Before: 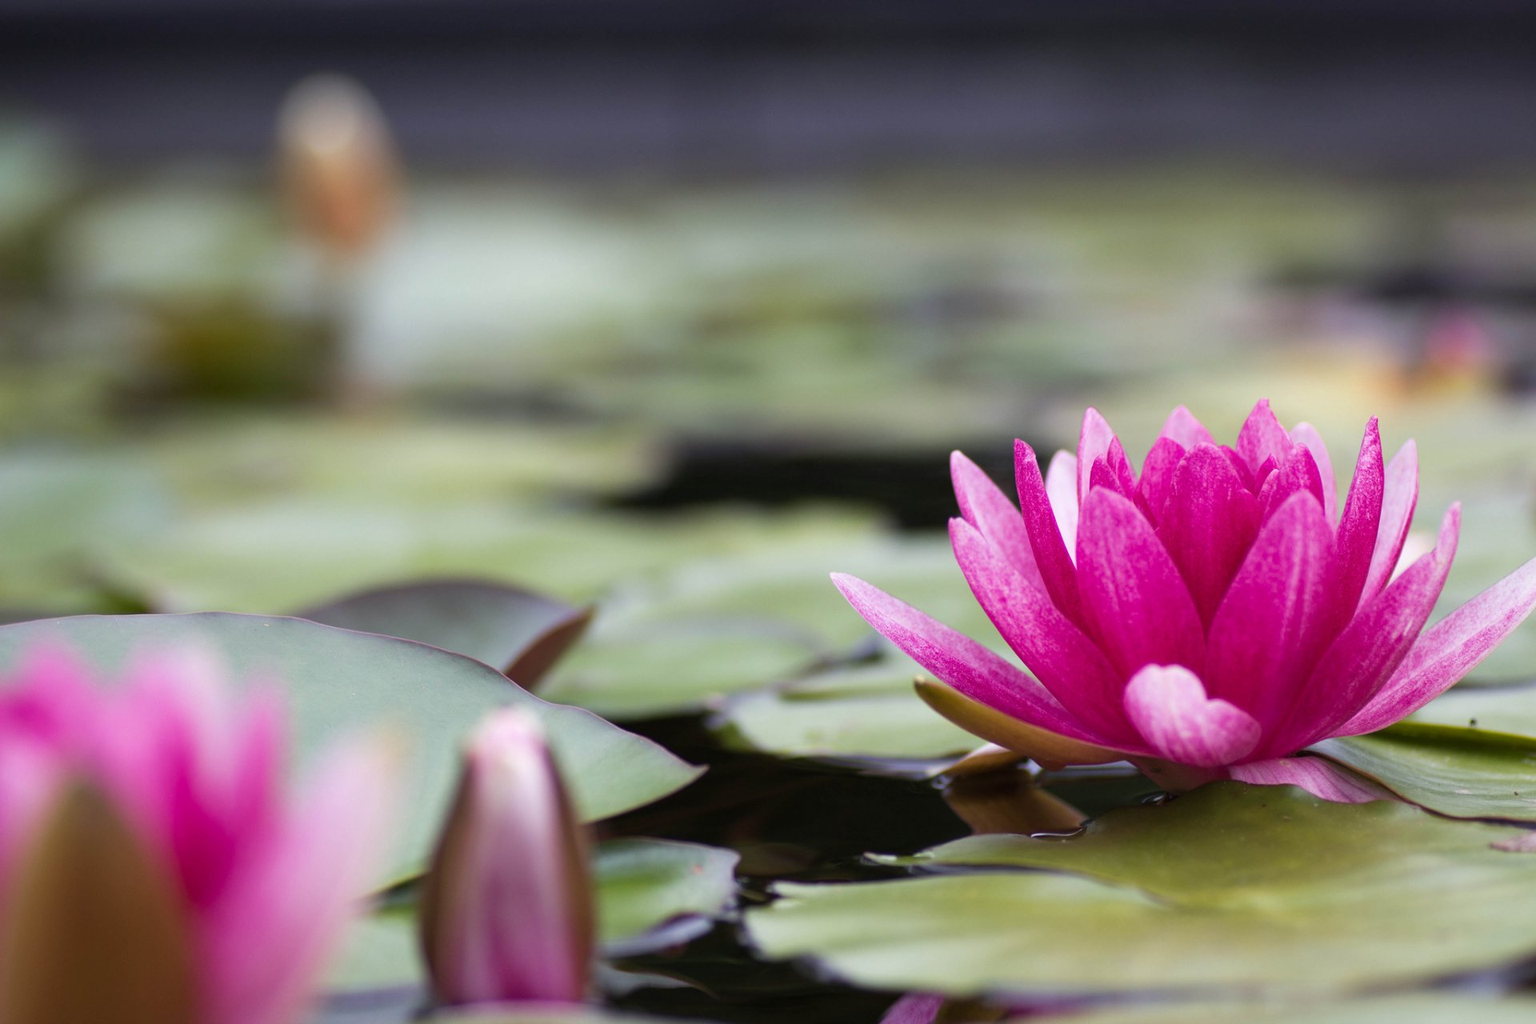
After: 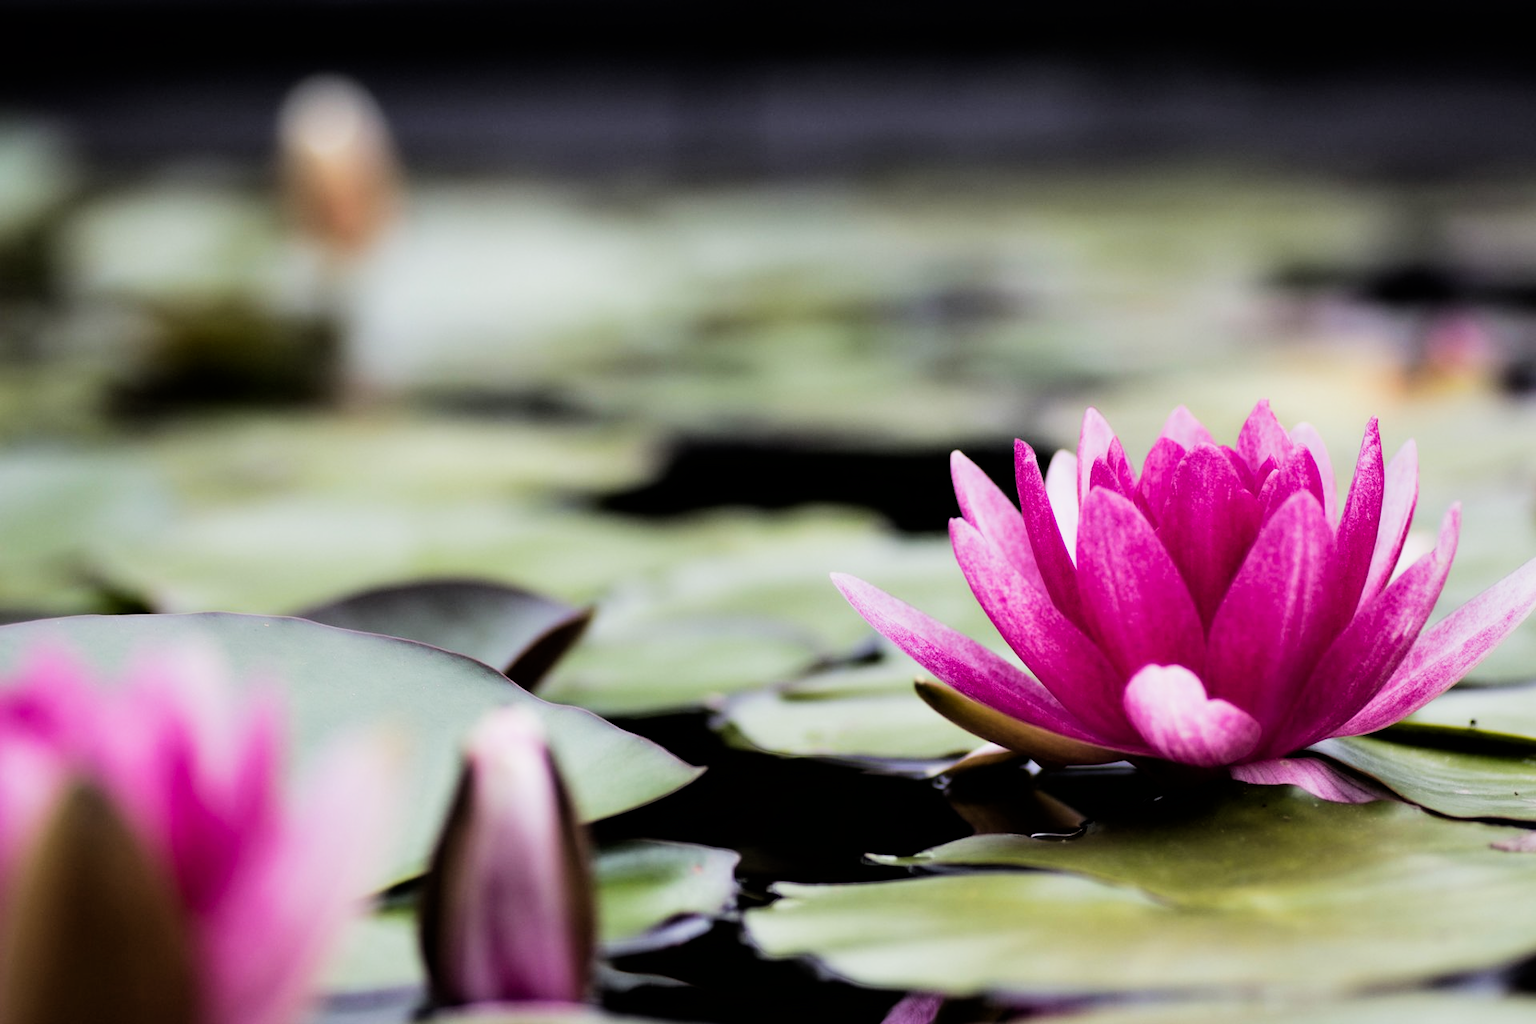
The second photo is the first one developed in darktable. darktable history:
contrast equalizer: y [[0.536, 0.565, 0.581, 0.516, 0.52, 0.491], [0.5 ×6], [0.5 ×6], [0 ×6], [0 ×6]]
exposure: exposure -0.047 EV, compensate exposure bias true, compensate highlight preservation false
filmic rgb: black relative exposure -5.05 EV, white relative exposure 3.99 EV, hardness 2.9, contrast 1.296, highlights saturation mix -31.11%
tone equalizer: -8 EV -0.442 EV, -7 EV -0.404 EV, -6 EV -0.367 EV, -5 EV -0.255 EV, -3 EV 0.199 EV, -2 EV 0.337 EV, -1 EV 0.368 EV, +0 EV 0.413 EV, edges refinement/feathering 500, mask exposure compensation -1.57 EV, preserve details guided filter
